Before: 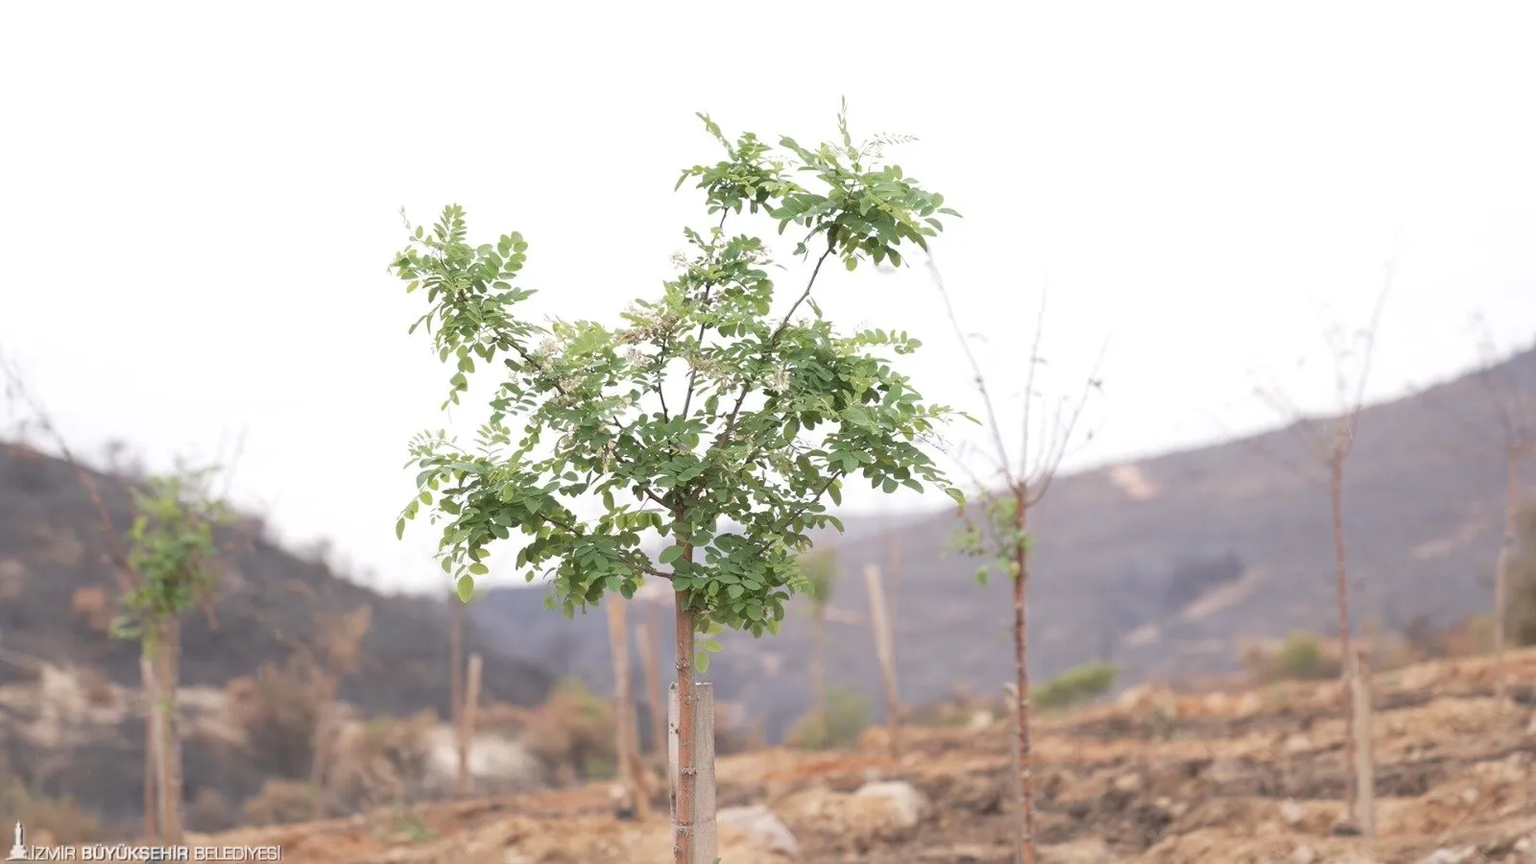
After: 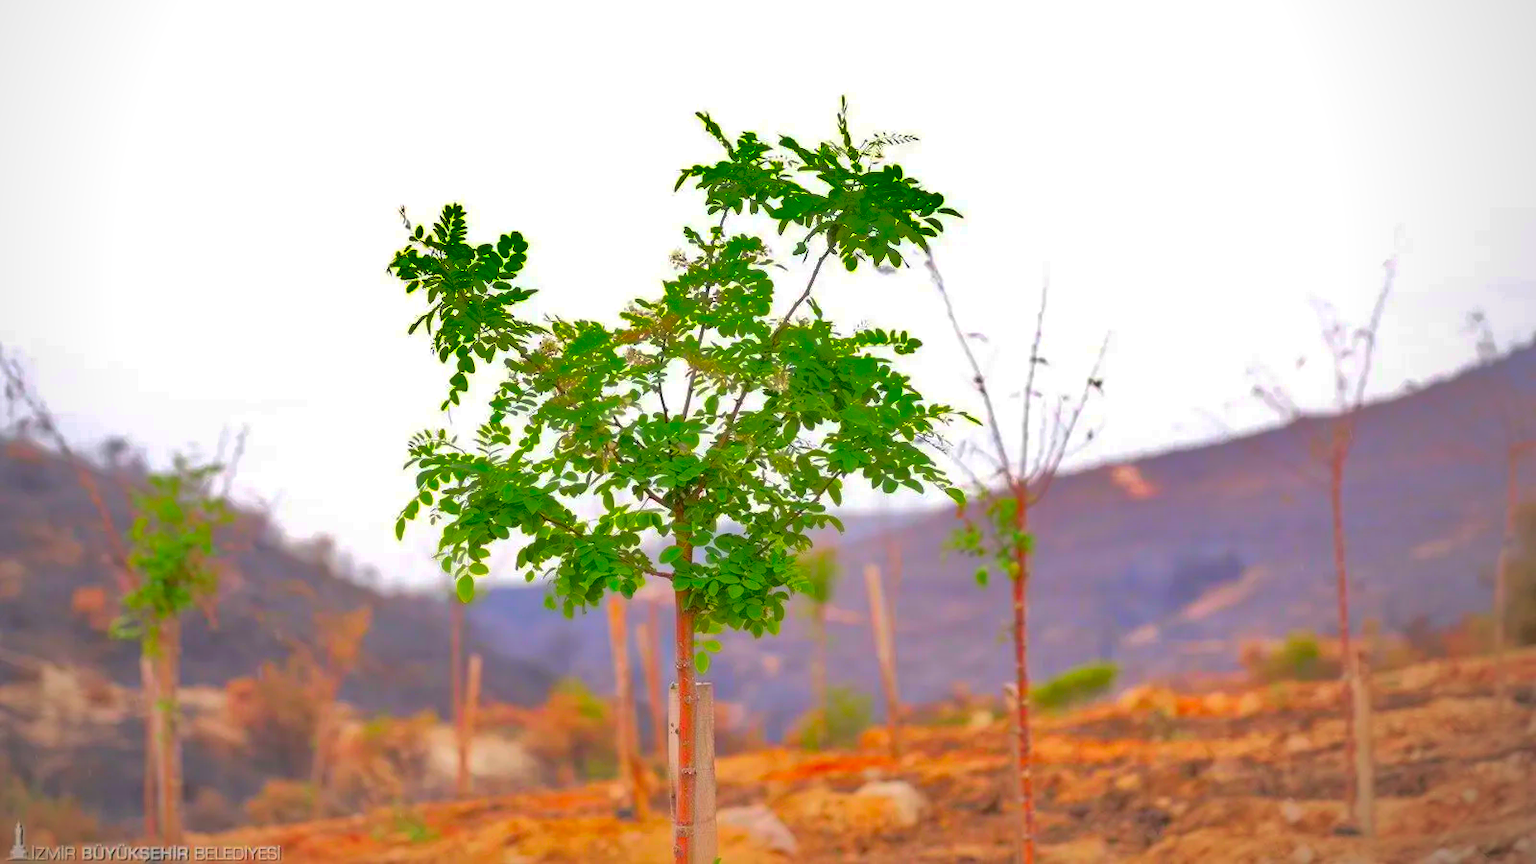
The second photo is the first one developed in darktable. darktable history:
color correction: highlights b* -0.004, saturation 2.95
vignetting: fall-off radius 61.23%, center (-0.05, -0.352)
shadows and highlights: shadows -18.77, highlights -73.63
